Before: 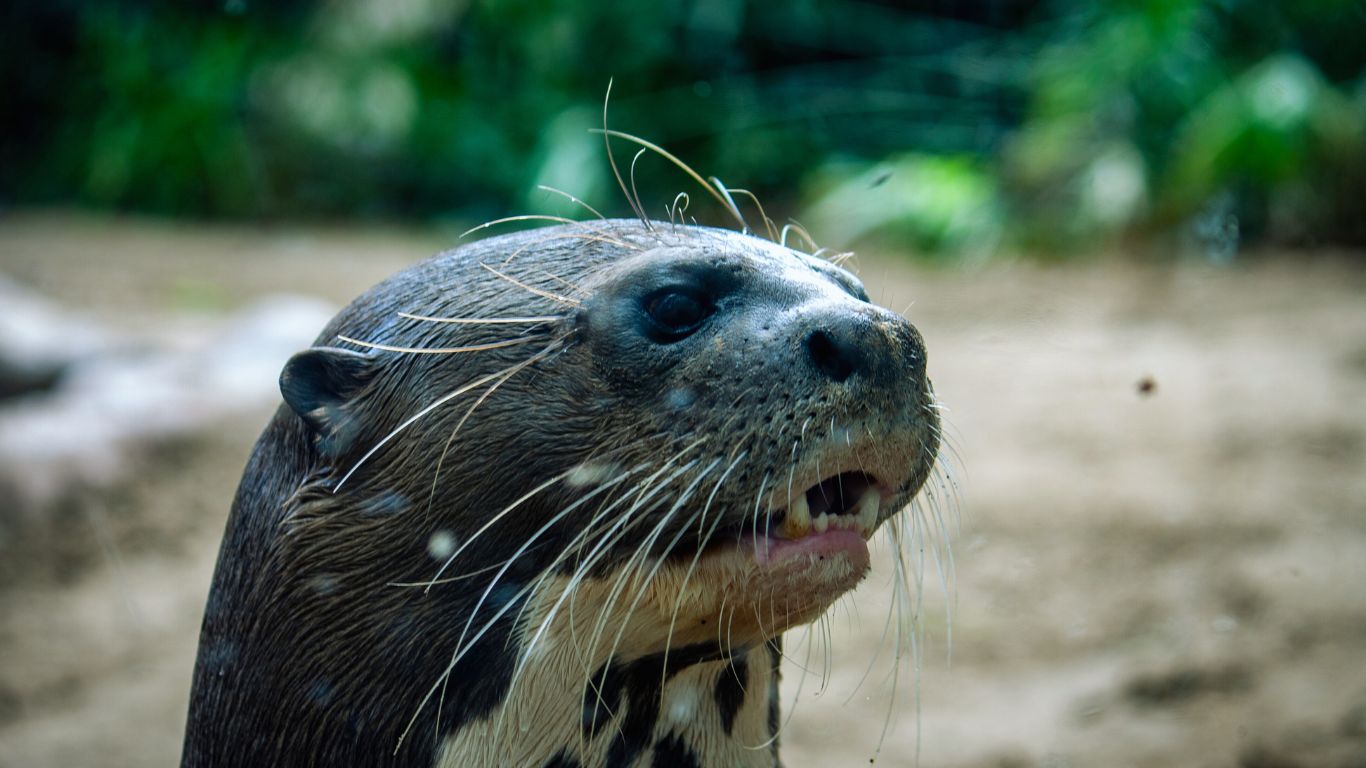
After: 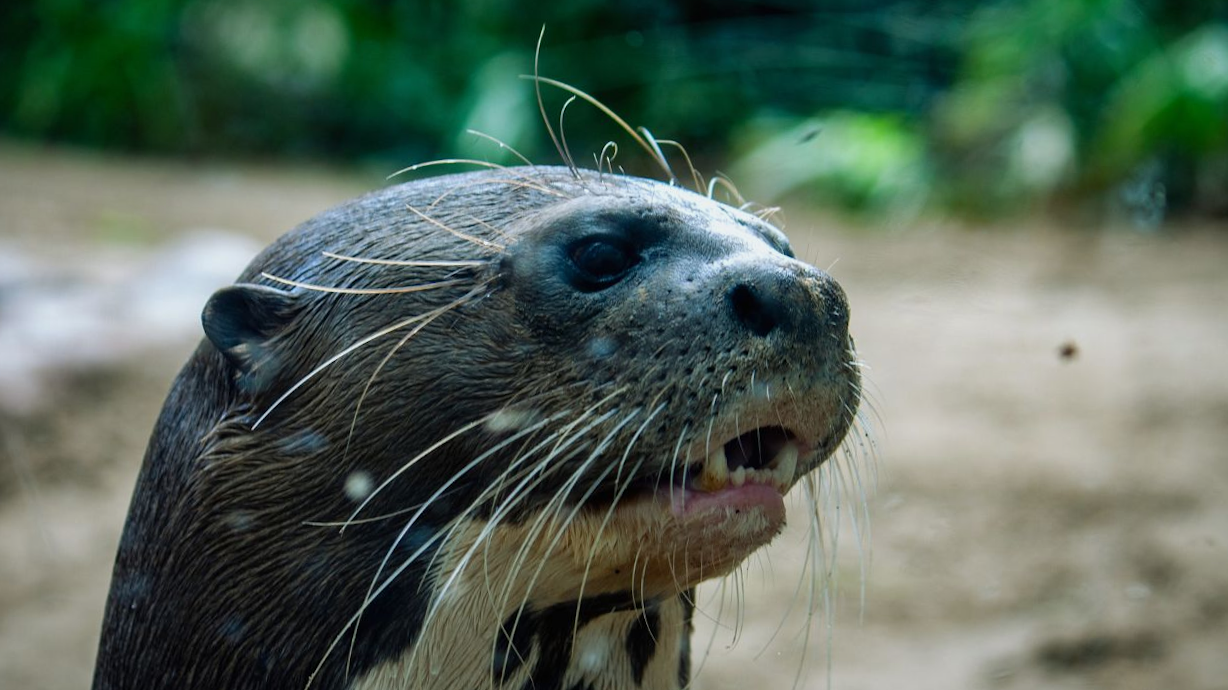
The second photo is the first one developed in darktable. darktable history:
crop and rotate: angle -1.96°, left 3.097%, top 4.154%, right 1.586%, bottom 0.529%
exposure: exposure -0.153 EV, compensate highlight preservation false
